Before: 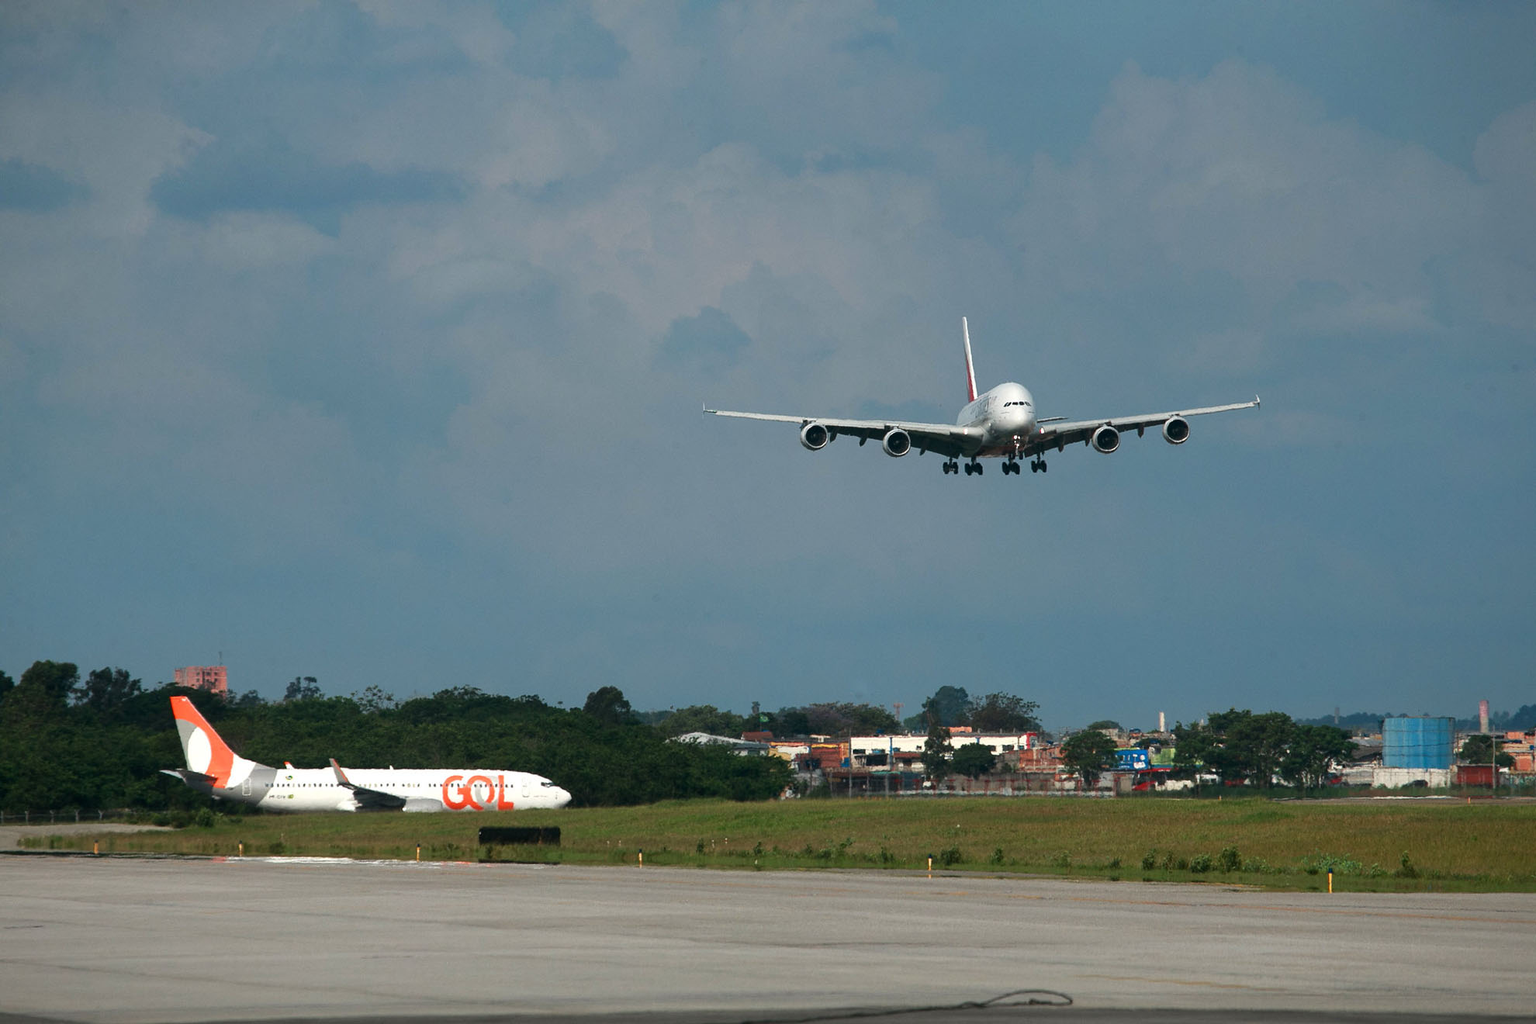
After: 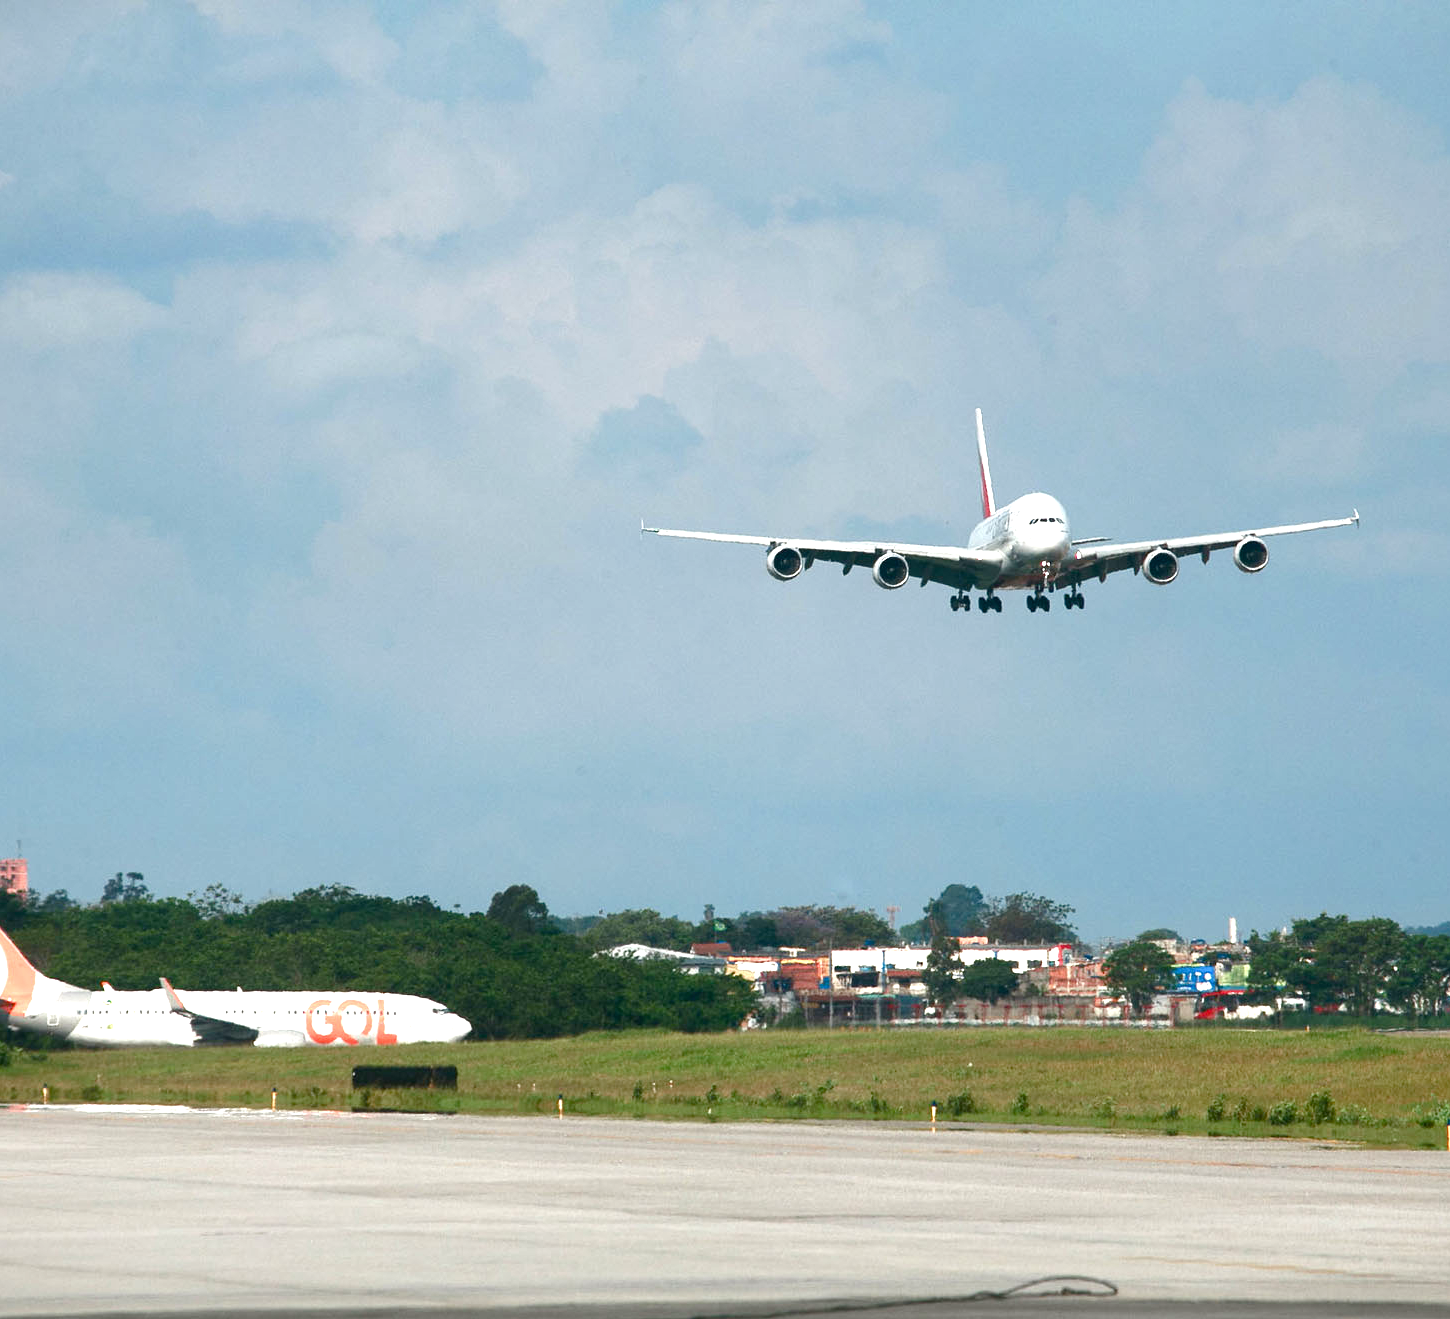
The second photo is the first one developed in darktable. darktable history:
exposure: black level correction 0, exposure 1.199 EV, compensate highlight preservation false
crop: left 13.388%, top 0%, right 13.379%
color balance rgb: perceptual saturation grading › global saturation 20%, perceptual saturation grading › highlights -49.131%, perceptual saturation grading › shadows 24.159%
